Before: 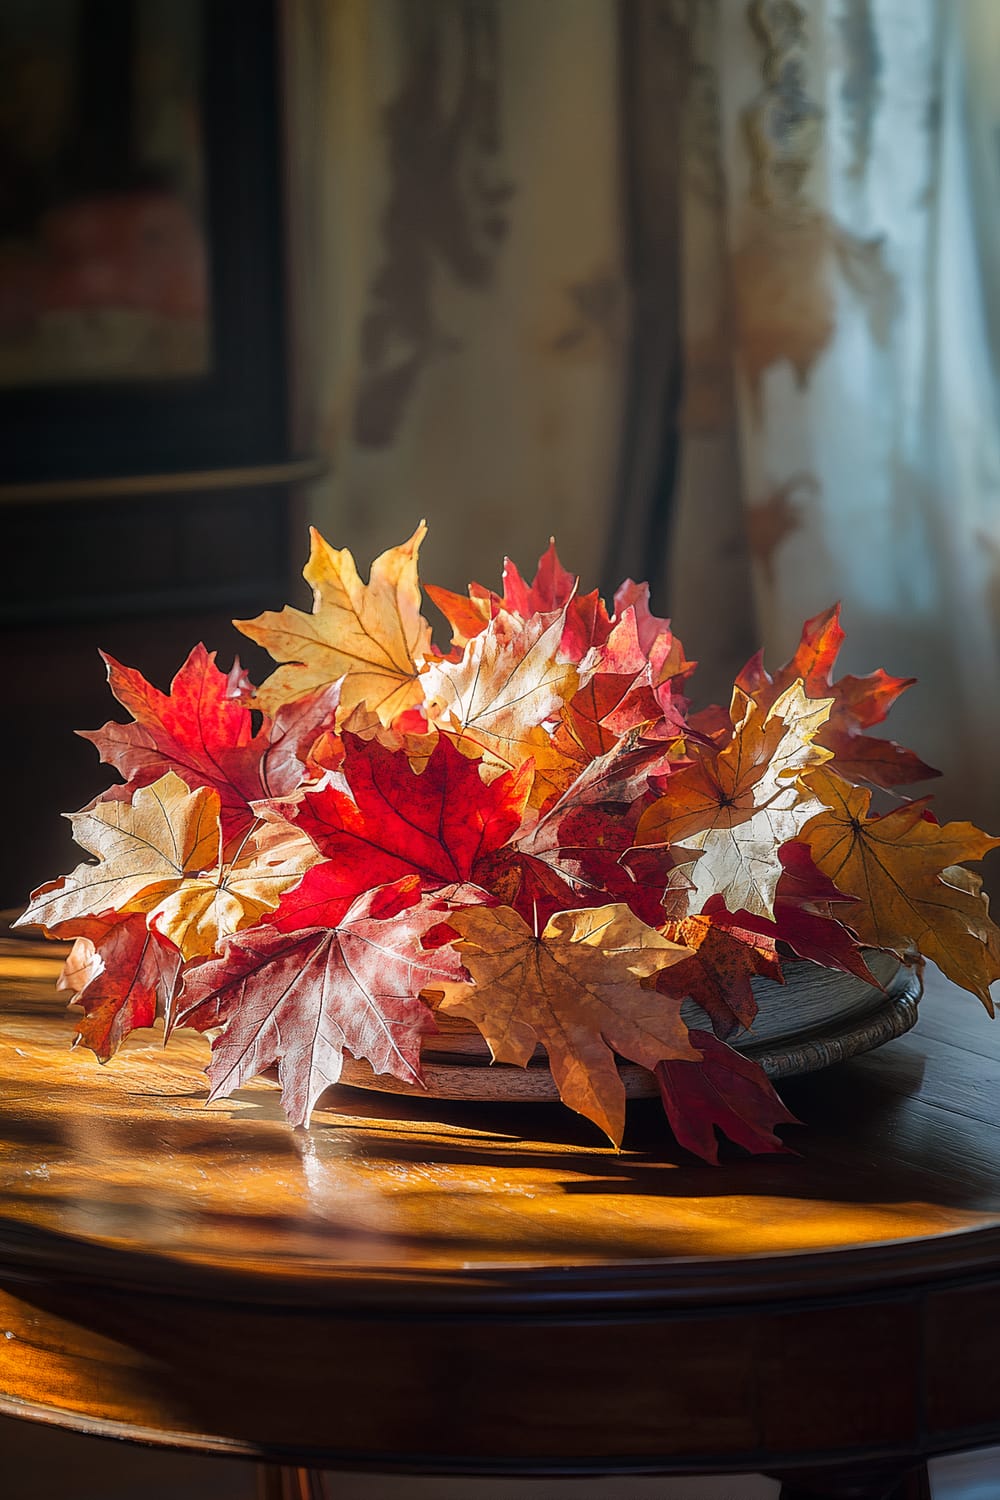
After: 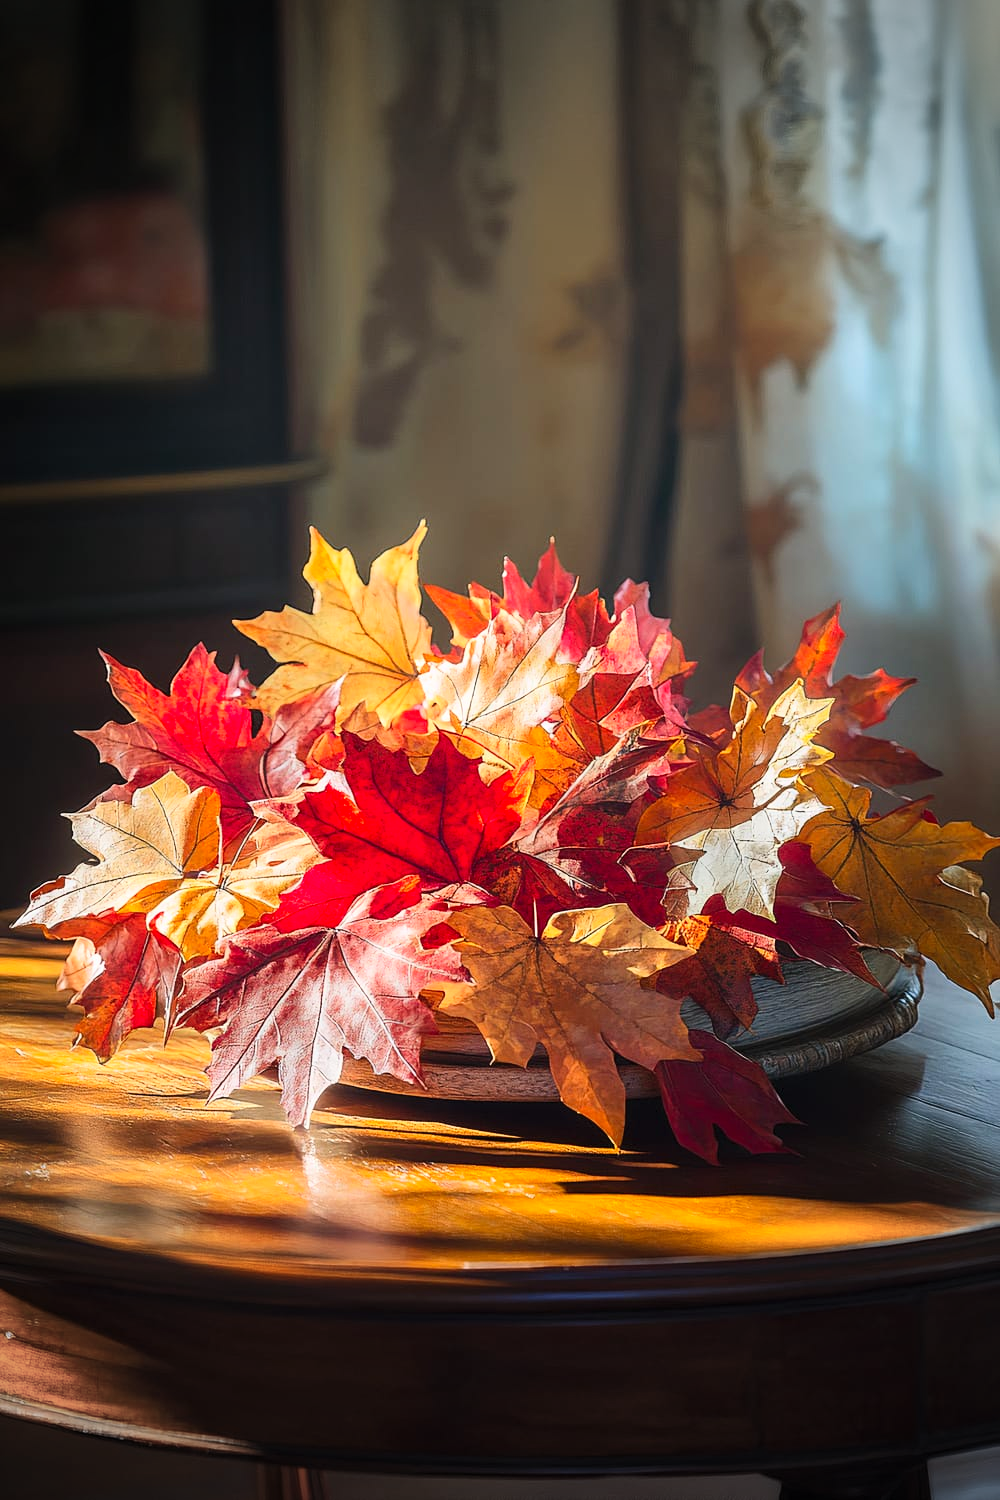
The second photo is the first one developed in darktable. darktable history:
contrast brightness saturation: contrast 0.203, brightness 0.166, saturation 0.216
vignetting: fall-off start 75.43%, width/height ratio 1.085
